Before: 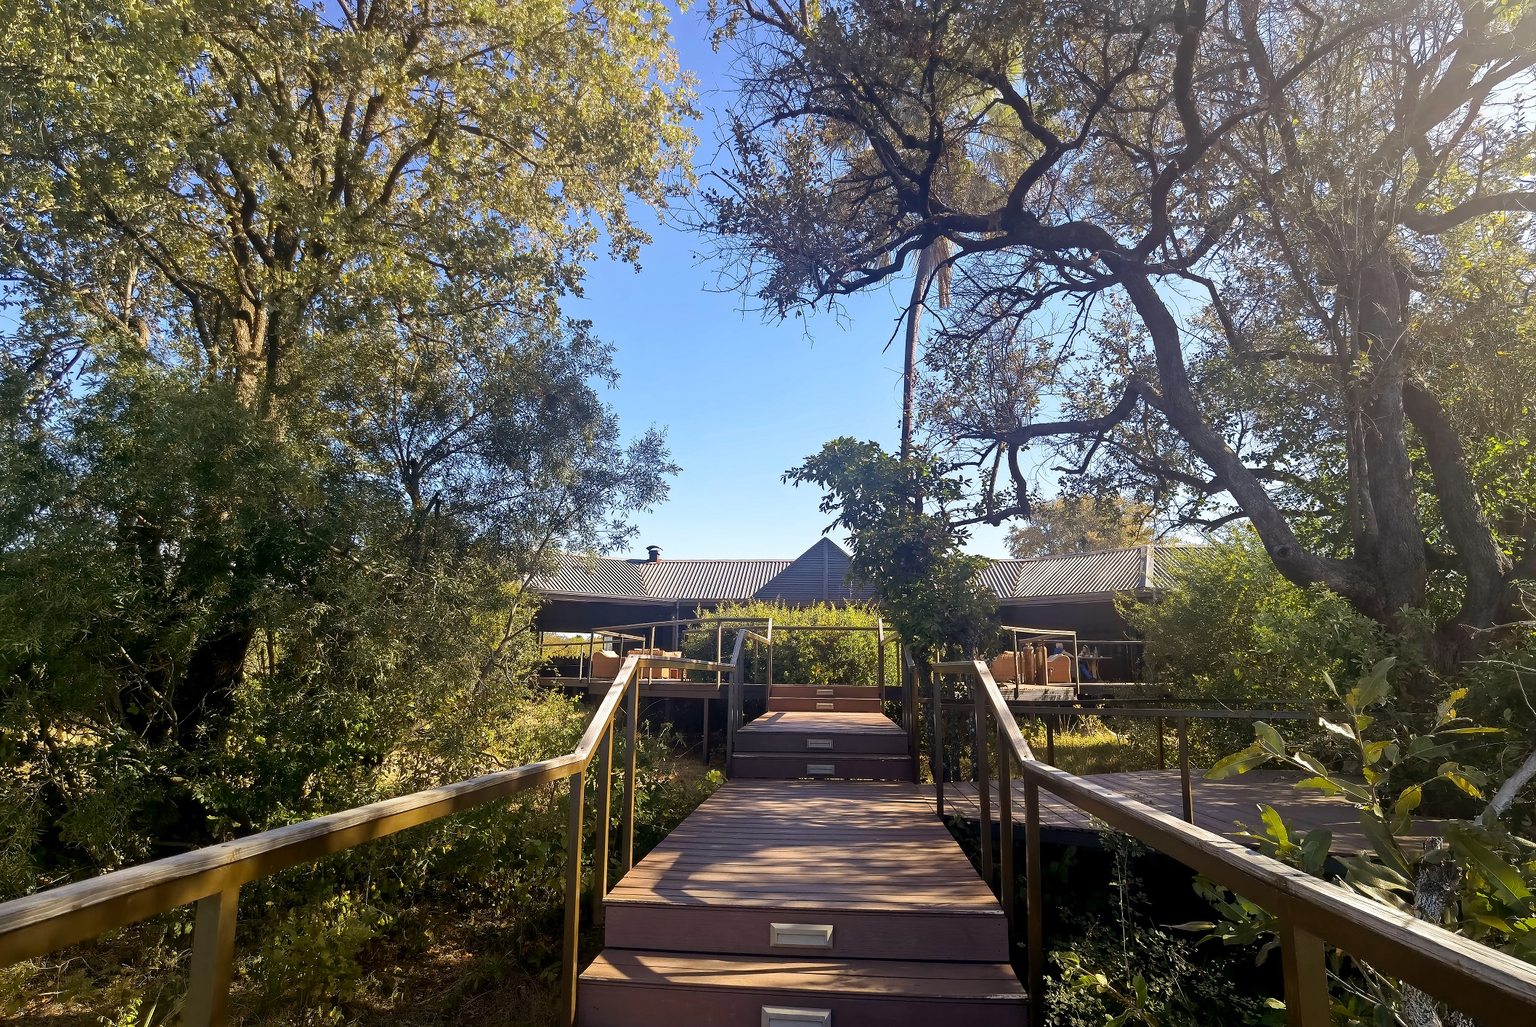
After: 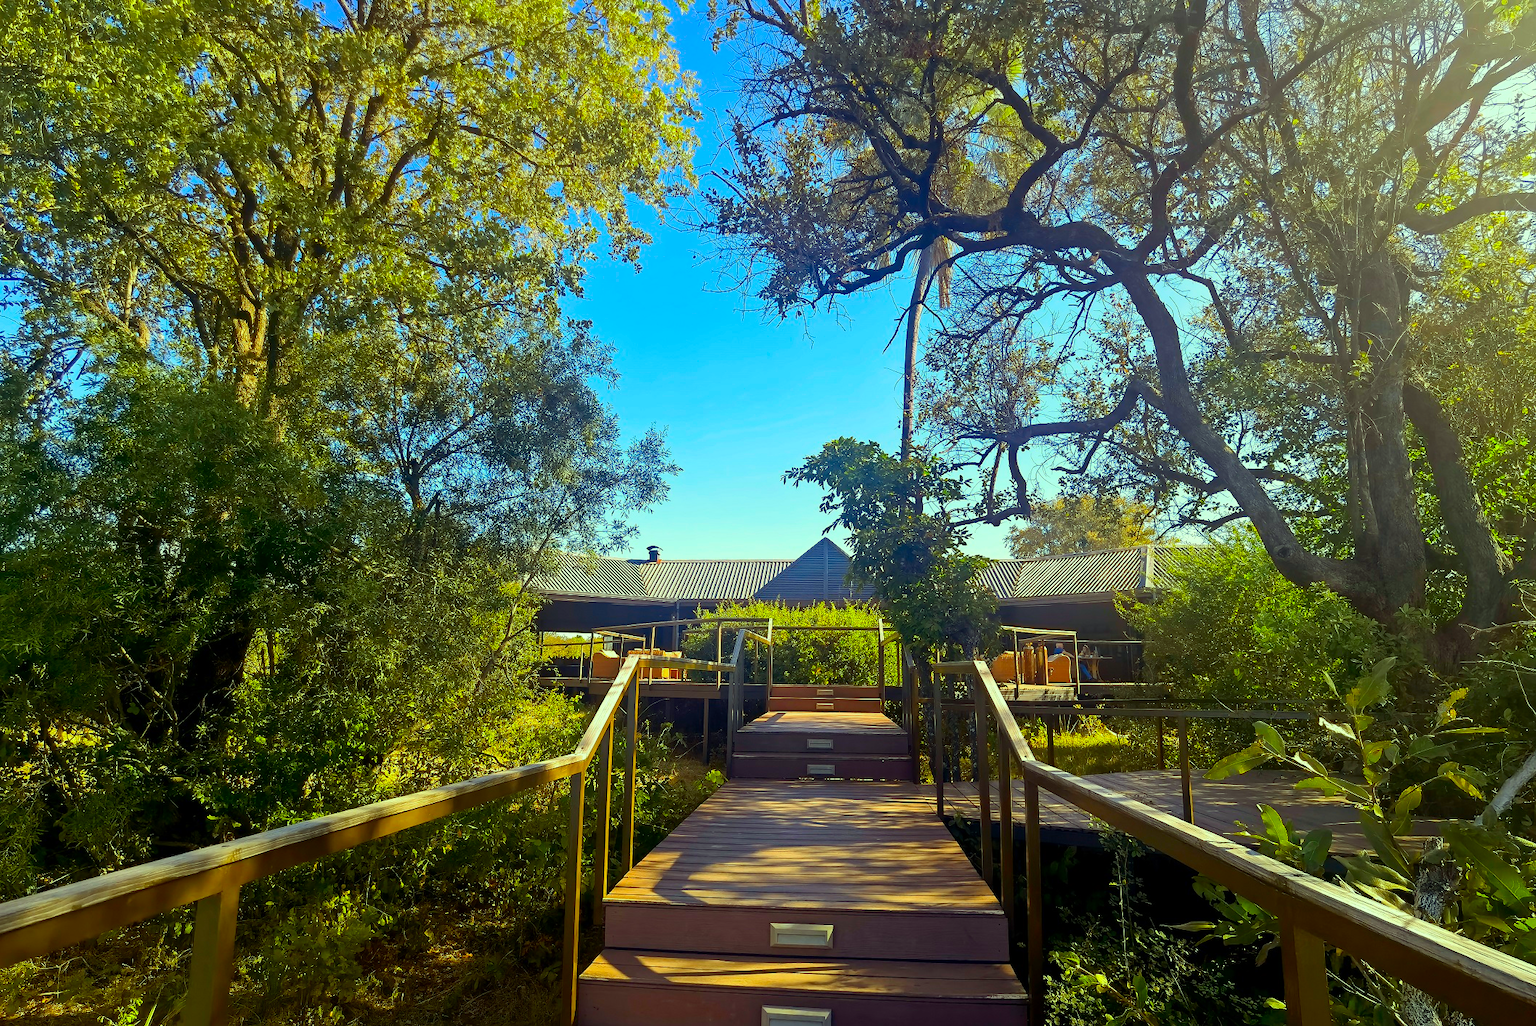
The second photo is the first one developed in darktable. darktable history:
color correction: highlights a* -10.83, highlights b* 9.91, saturation 1.72
